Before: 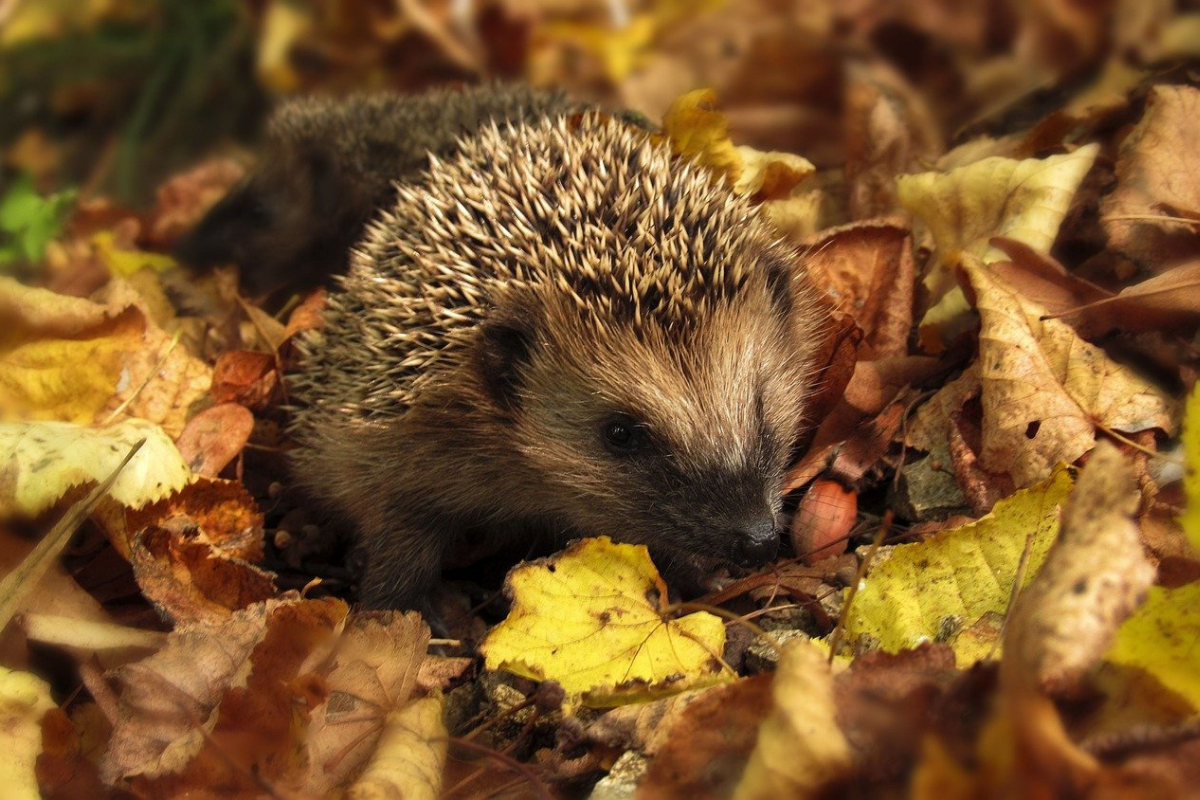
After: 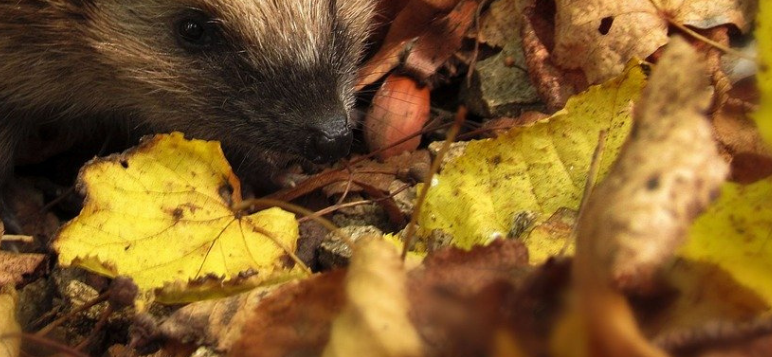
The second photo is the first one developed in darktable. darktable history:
crop and rotate: left 35.611%, top 50.51%, bottom 4.808%
